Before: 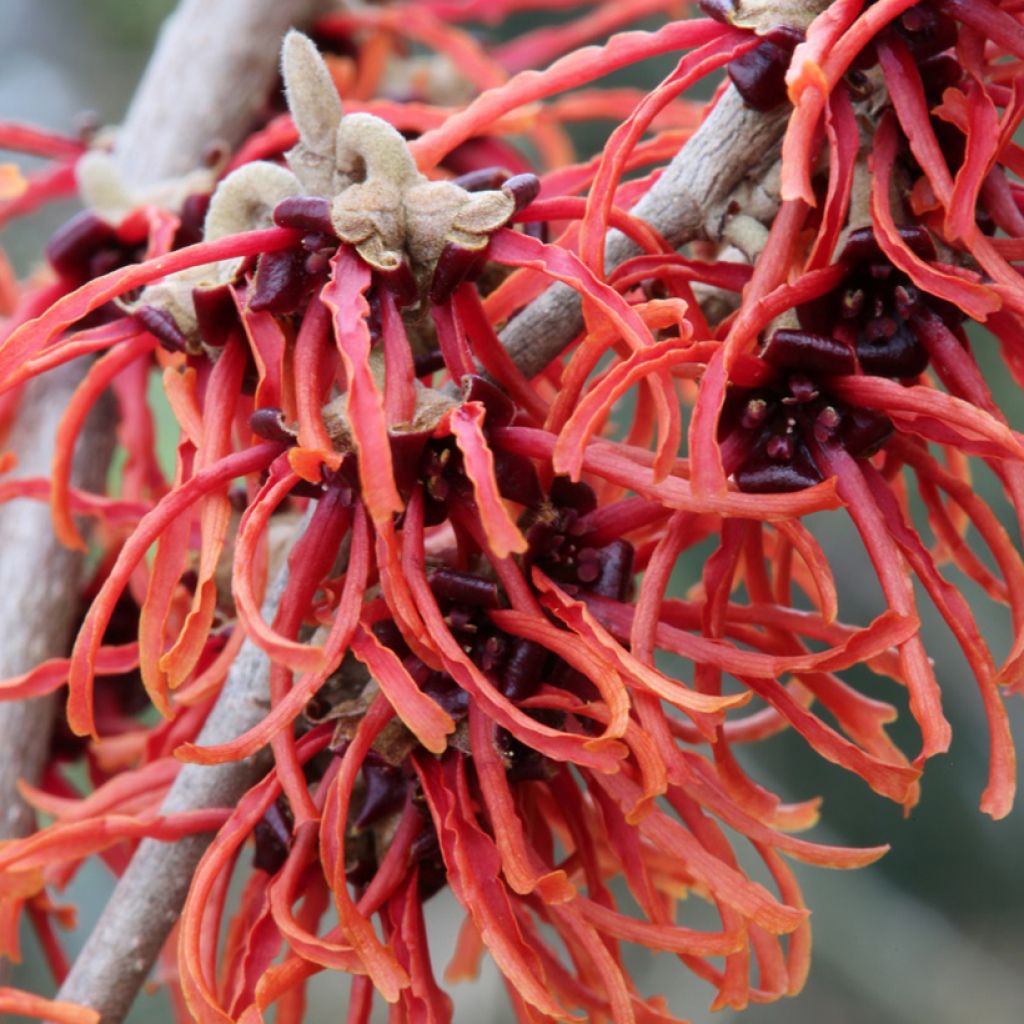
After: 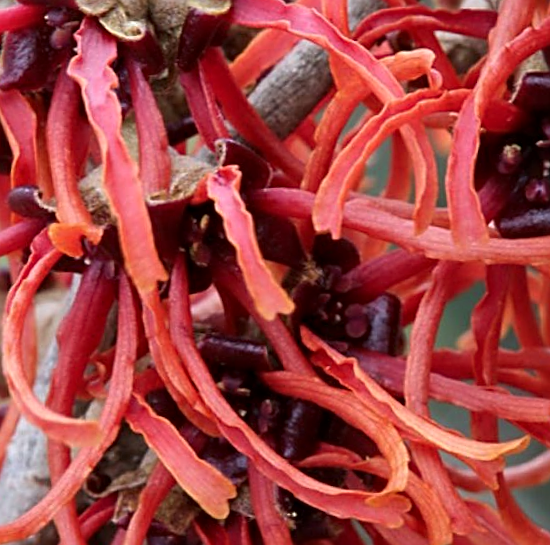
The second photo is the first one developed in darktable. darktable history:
local contrast: mode bilateral grid, contrast 20, coarseness 50, detail 120%, midtone range 0.2
rotate and perspective: rotation -4.2°, shear 0.006, automatic cropping off
sharpen: radius 2.531, amount 0.628
crop: left 25%, top 25%, right 25%, bottom 25%
